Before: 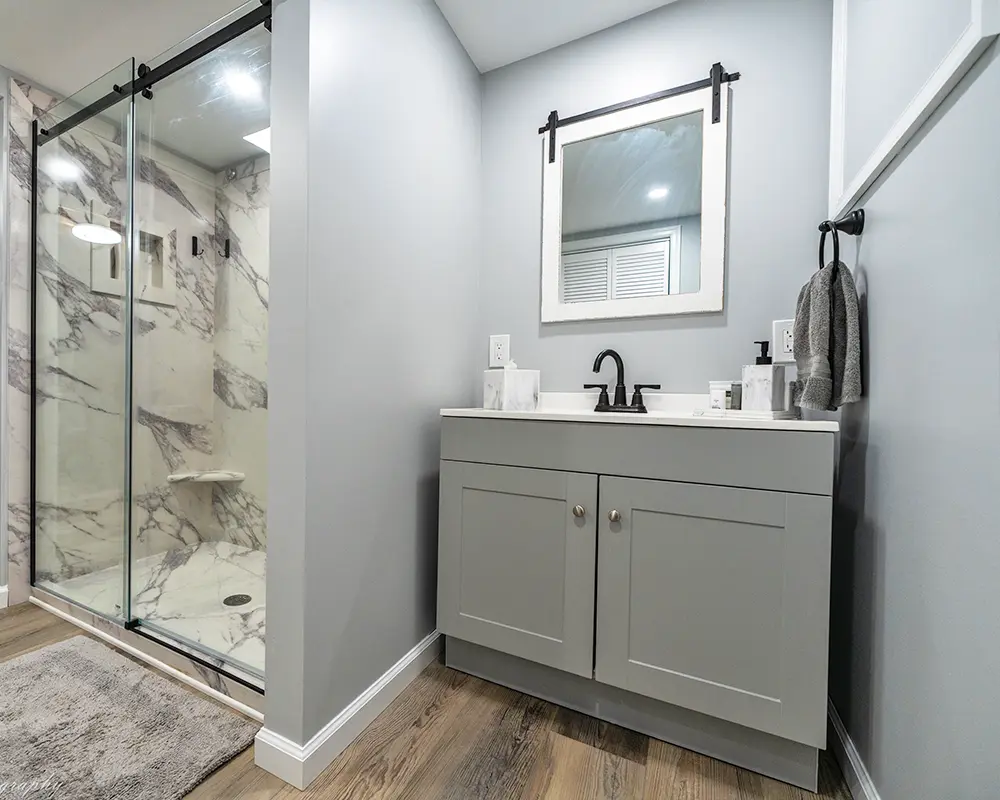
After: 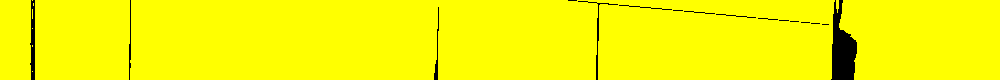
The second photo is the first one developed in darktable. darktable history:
exposure: black level correction 0, exposure 0.7 EV, compensate exposure bias true, compensate highlight preservation false
crop and rotate: top 59.084%, bottom 30.916%
local contrast: mode bilateral grid, contrast 20, coarseness 50, detail 120%, midtone range 0.2
rgb levels: levels [[0.027, 0.429, 0.996], [0, 0.5, 1], [0, 0.5, 1]]
